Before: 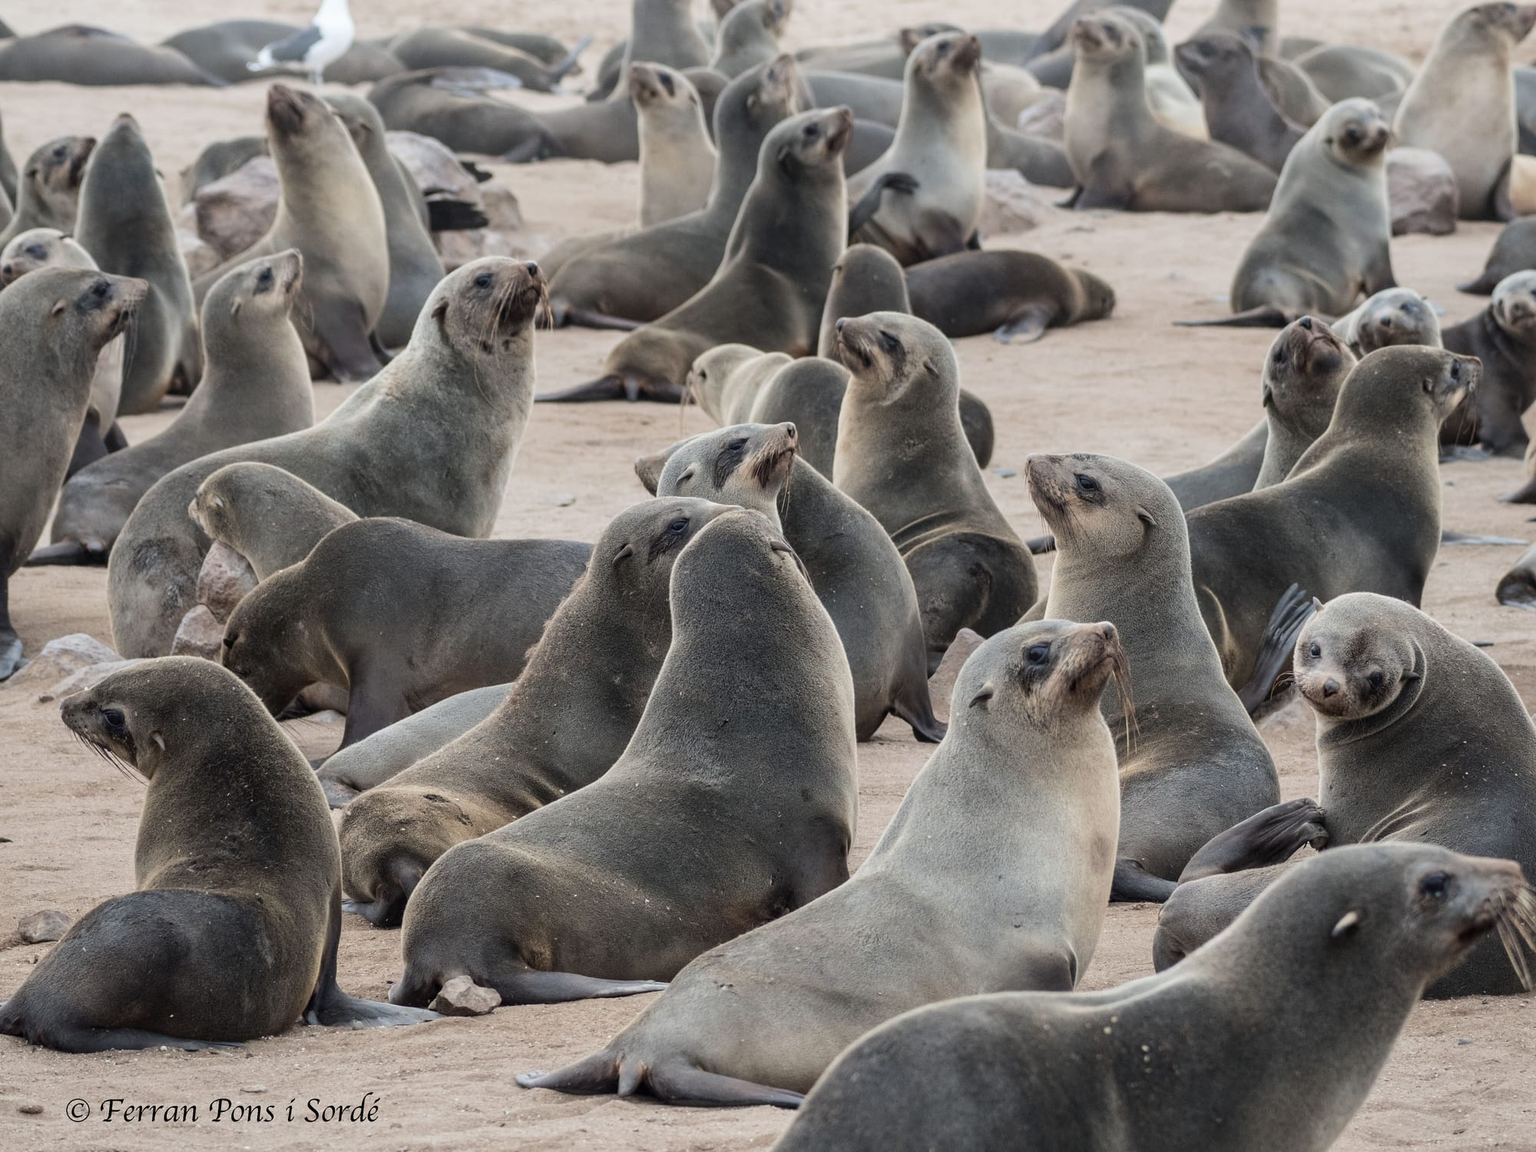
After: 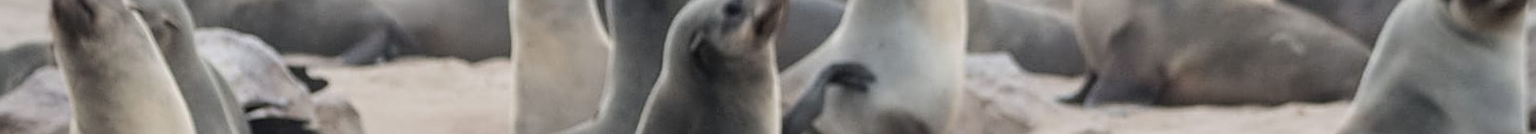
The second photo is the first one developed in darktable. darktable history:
rotate and perspective: rotation 0.062°, lens shift (vertical) 0.115, lens shift (horizontal) -0.133, crop left 0.047, crop right 0.94, crop top 0.061, crop bottom 0.94
crop and rotate: left 9.644%, top 9.491%, right 6.021%, bottom 80.509%
vignetting: fall-off radius 60.92%
sharpen: on, module defaults
